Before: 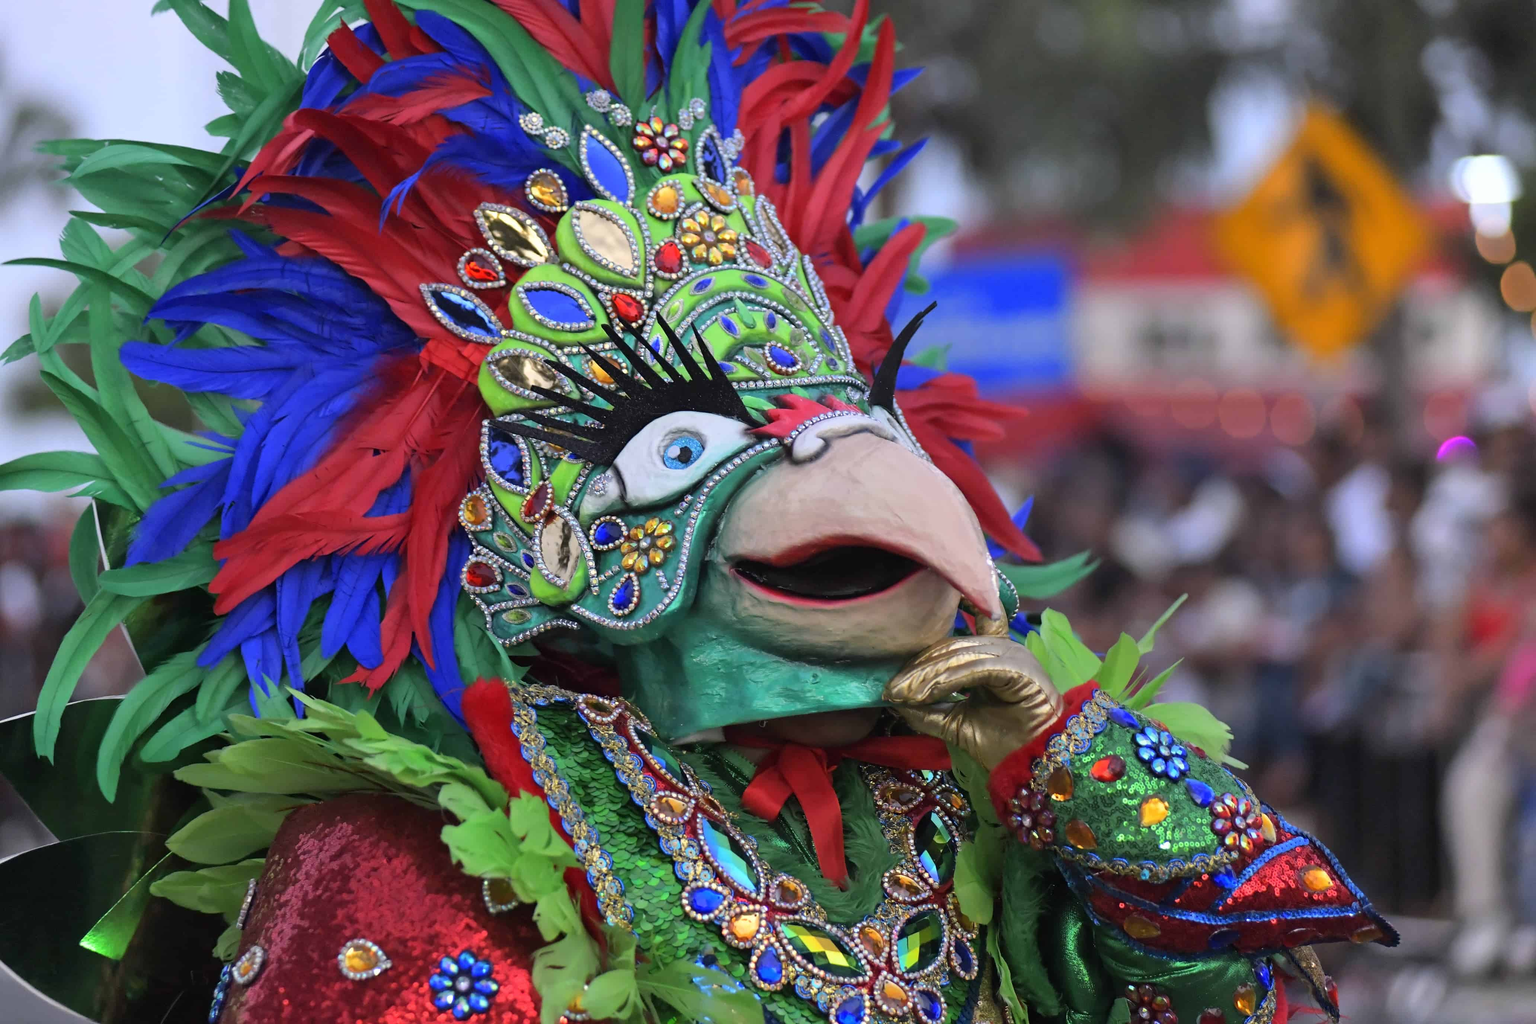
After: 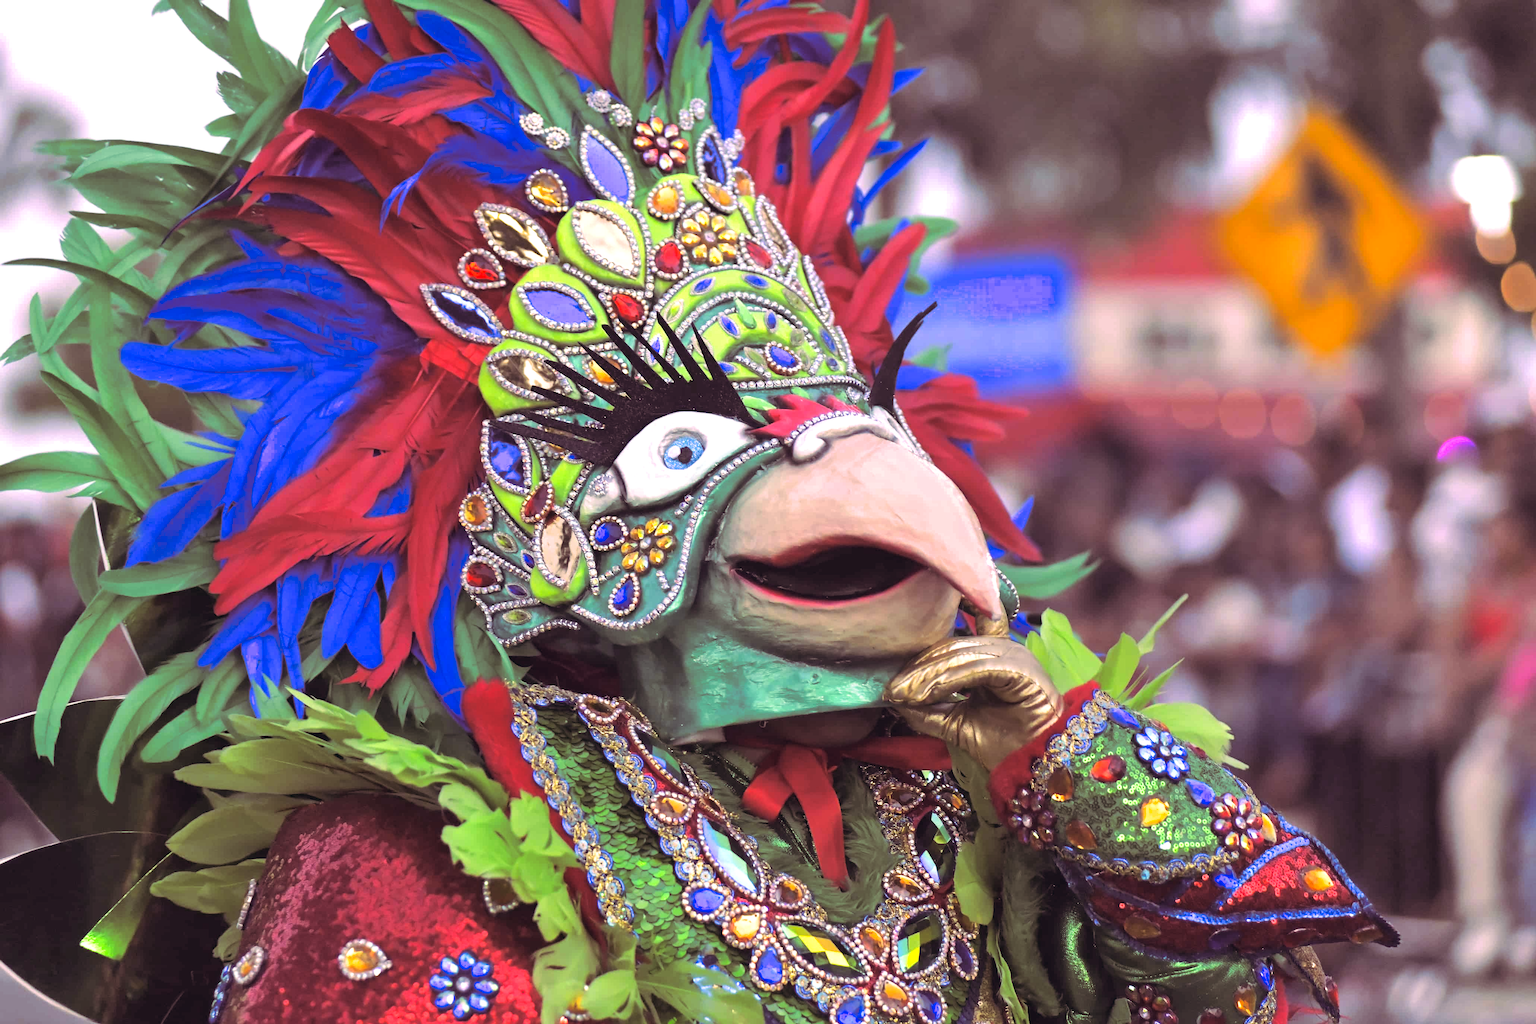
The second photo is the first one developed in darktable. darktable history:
split-toning: highlights › hue 298.8°, highlights › saturation 0.73, compress 41.76%
exposure: black level correction 0, exposure 0.7 EV, compensate exposure bias true, compensate highlight preservation false
shadows and highlights: shadows 25, highlights -25
color correction: highlights a* 10.32, highlights b* 14.66, shadows a* -9.59, shadows b* -15.02
